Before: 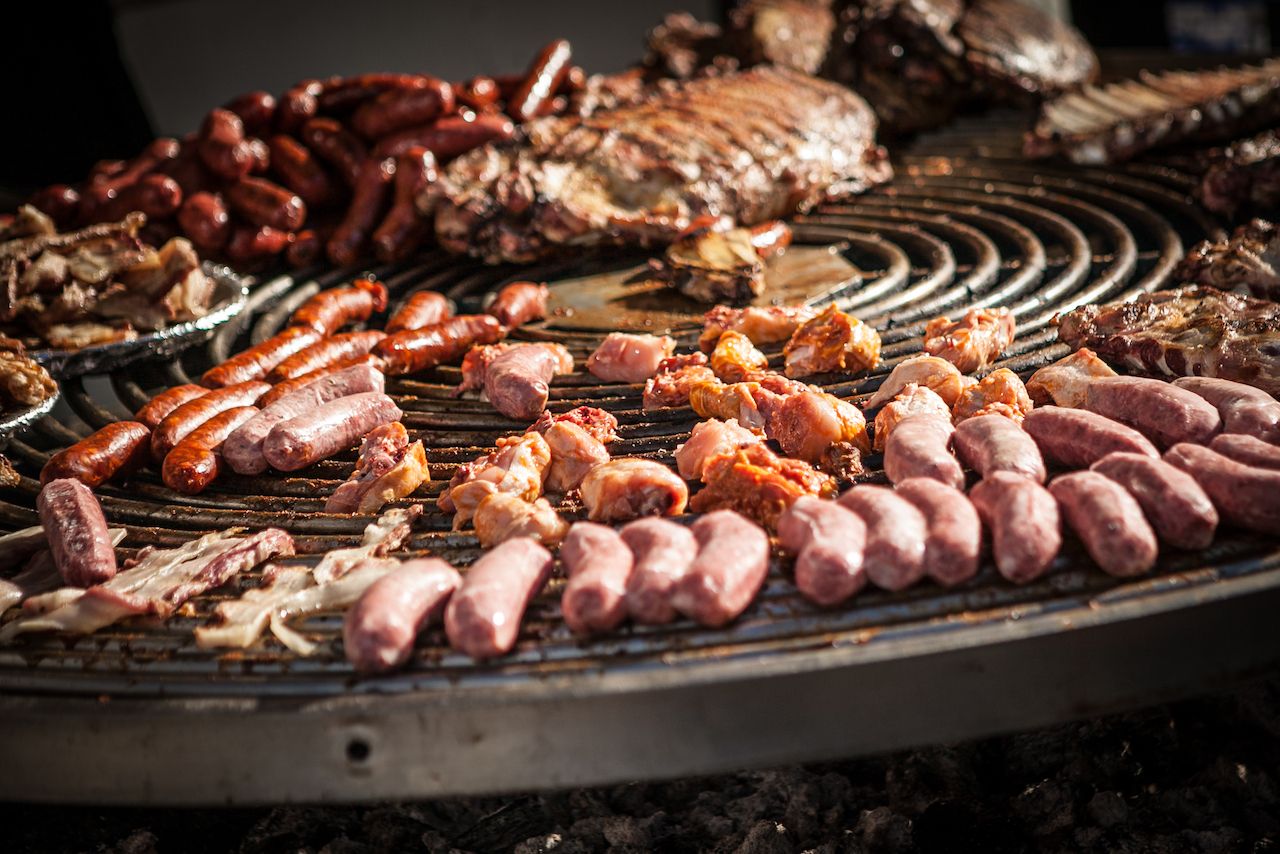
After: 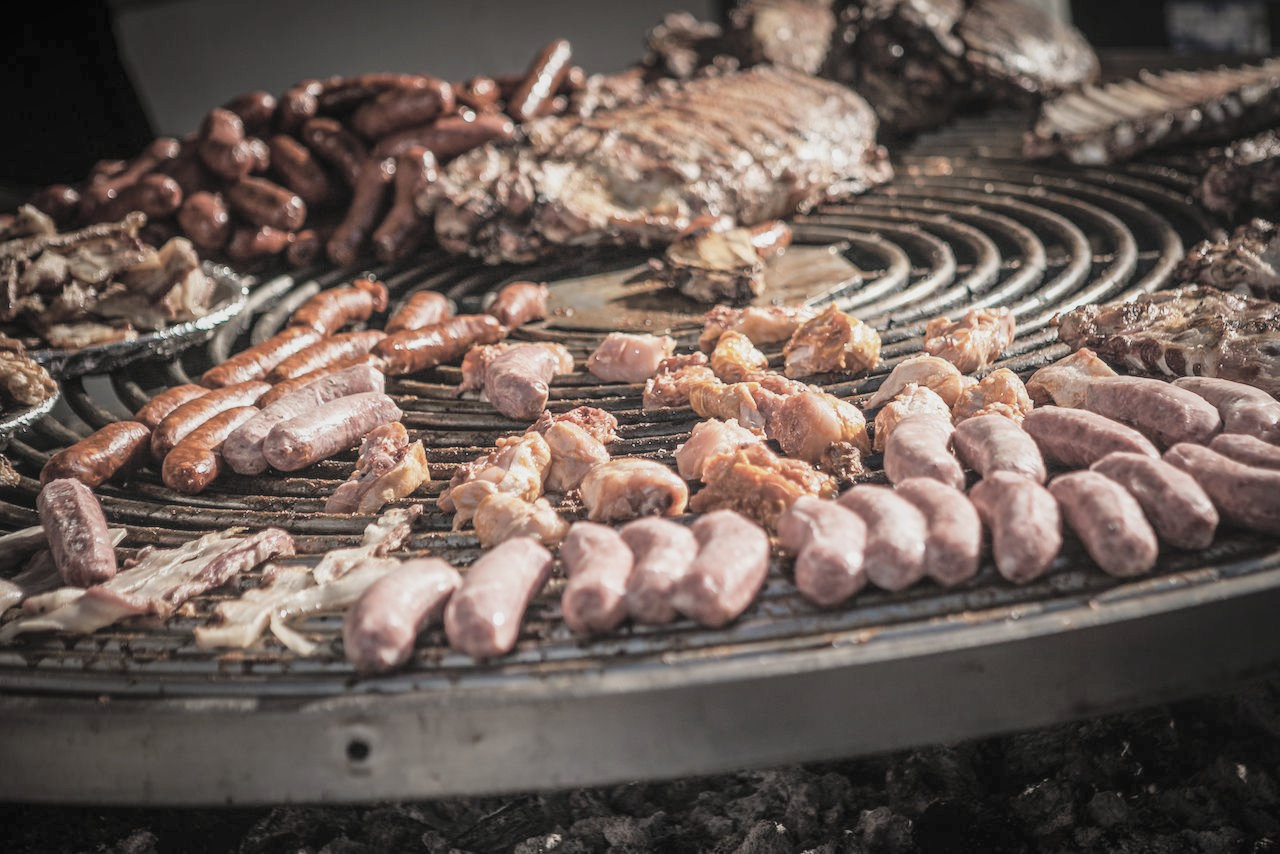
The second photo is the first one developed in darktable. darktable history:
contrast brightness saturation: brightness 0.18, saturation -0.5
local contrast: highlights 48%, shadows 0%, detail 100%
